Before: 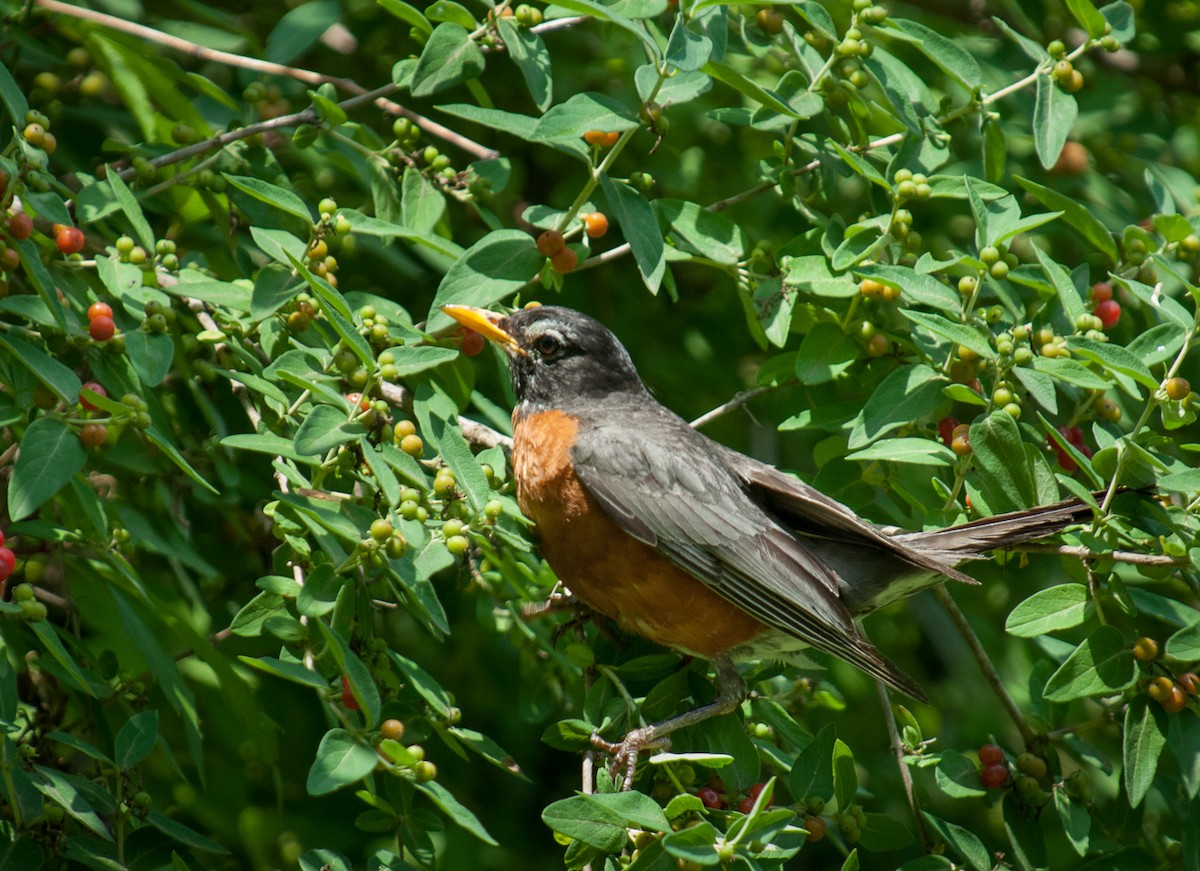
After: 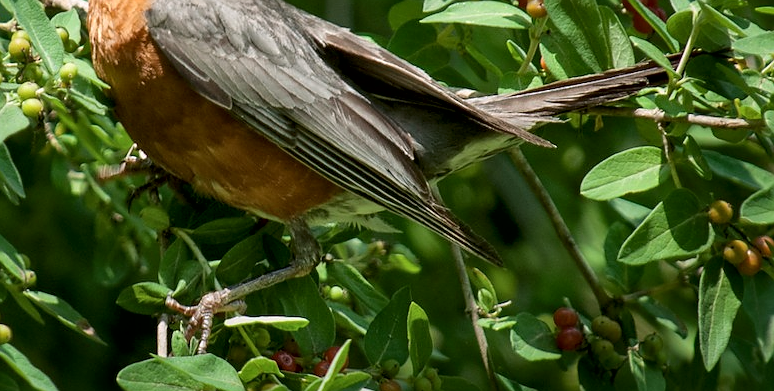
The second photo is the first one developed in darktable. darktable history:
crop and rotate: left 35.498%, top 50.187%, bottom 4.859%
local contrast: mode bilateral grid, contrast 20, coarseness 50, detail 148%, midtone range 0.2
sharpen: radius 0.982, amount 0.608
color correction: highlights a* 3.11, highlights b* -0.984, shadows a* -0.082, shadows b* 2.62, saturation 0.984
